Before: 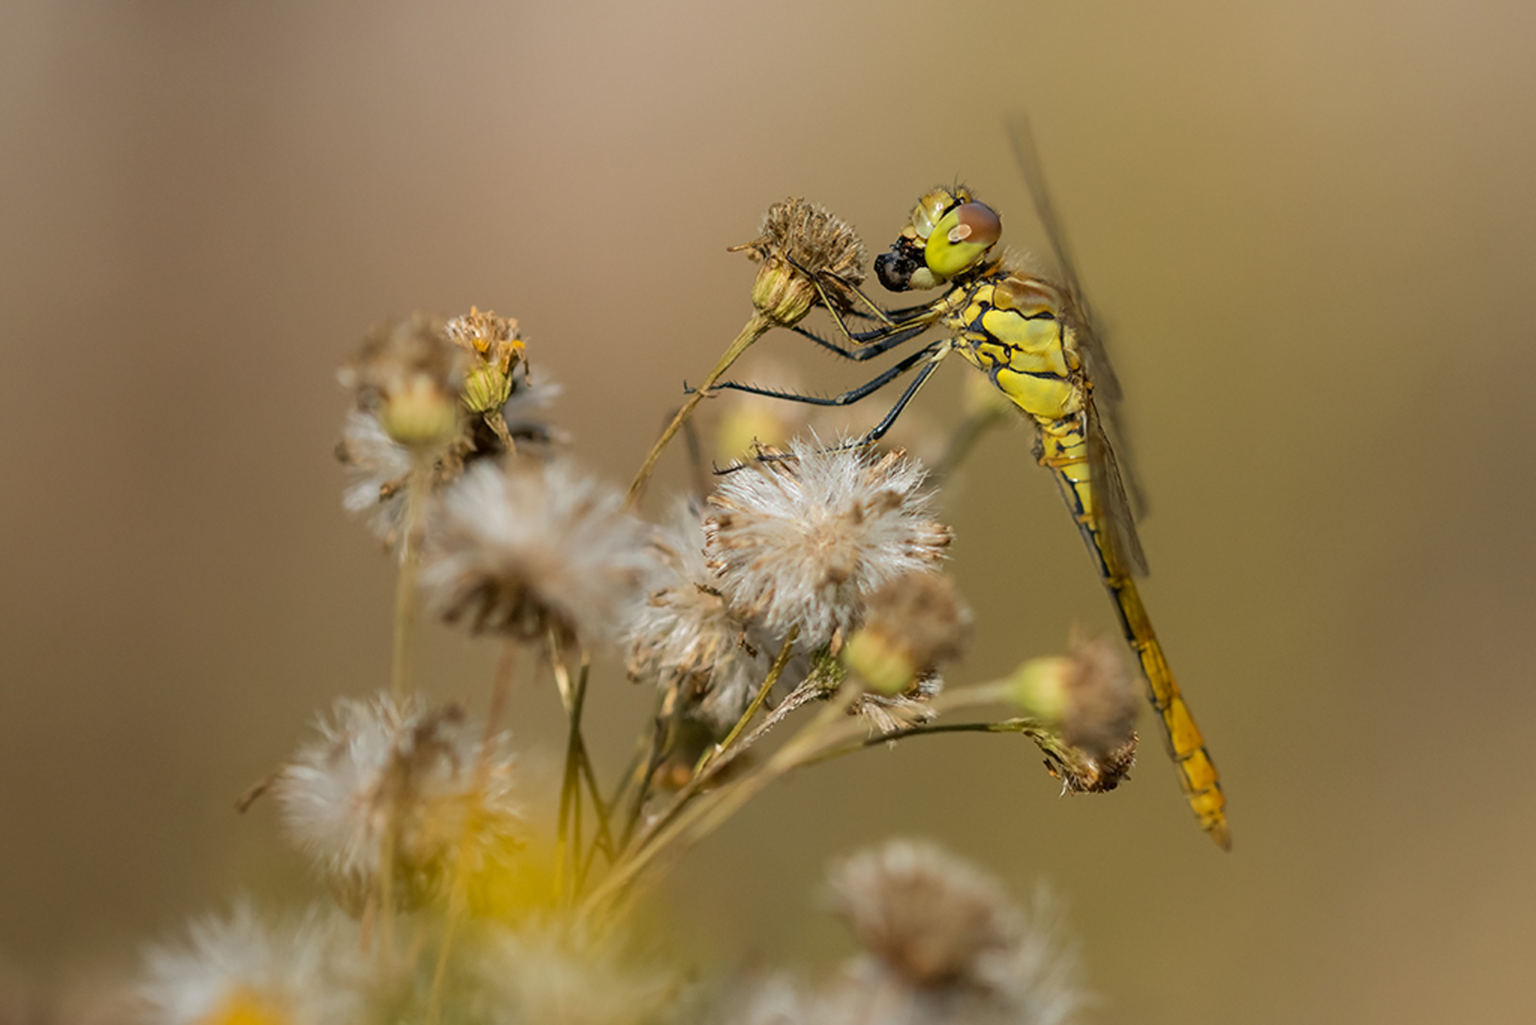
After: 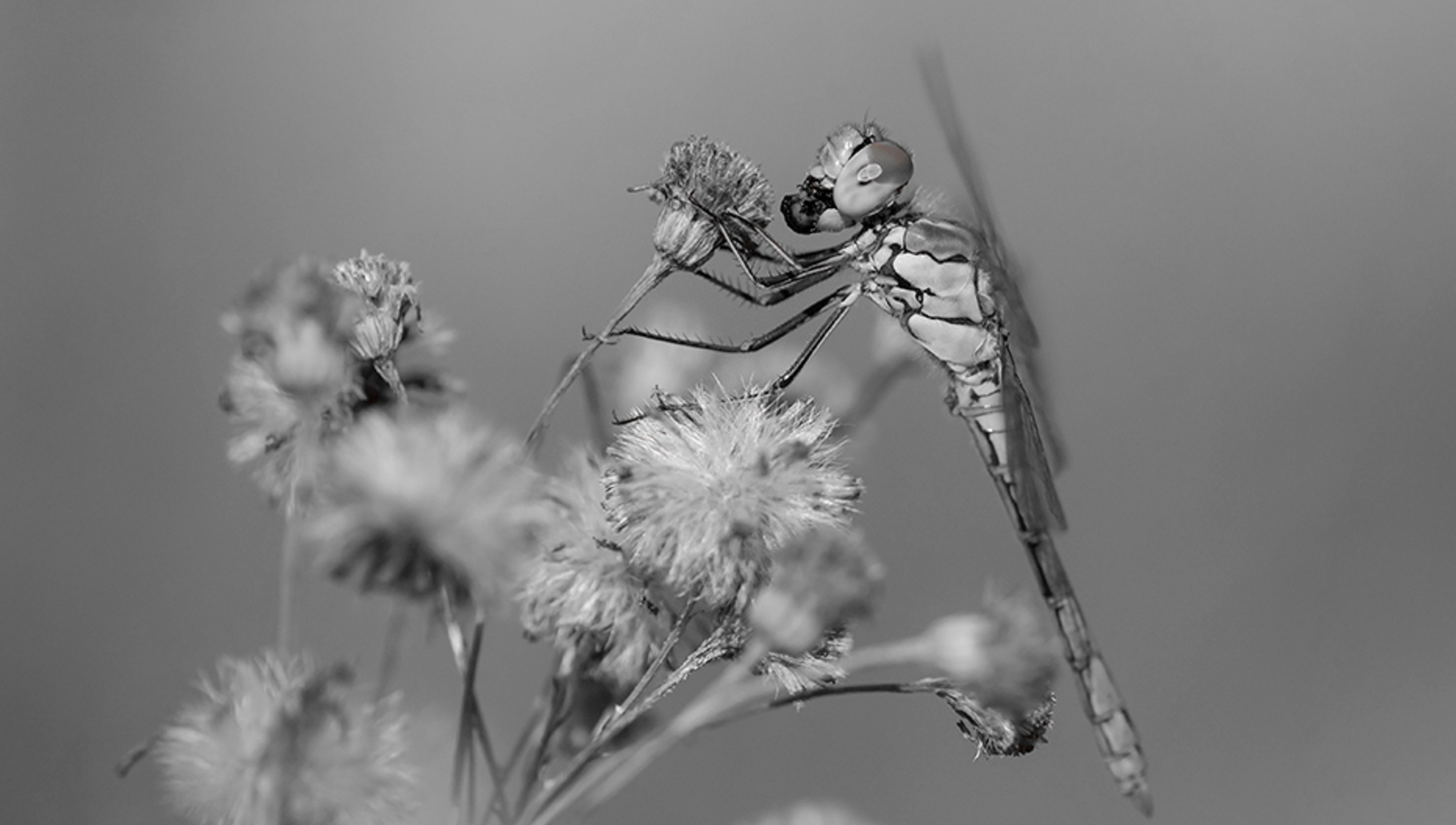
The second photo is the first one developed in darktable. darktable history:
color zones: curves: ch1 [(0, 0.006) (0.094, 0.285) (0.171, 0.001) (0.429, 0.001) (0.571, 0.003) (0.714, 0.004) (0.857, 0.004) (1, 0.006)]
crop: left 8.155%, top 6.611%, bottom 15.385%
